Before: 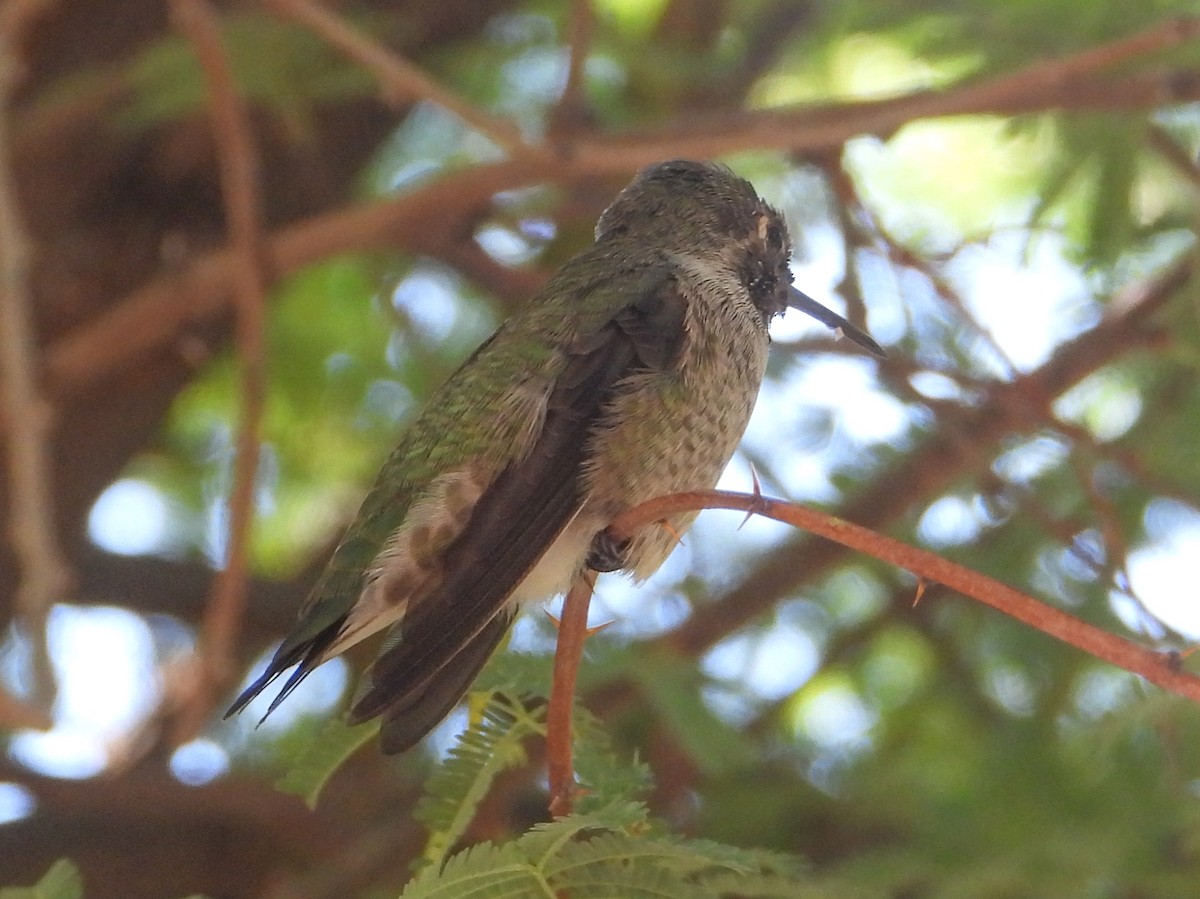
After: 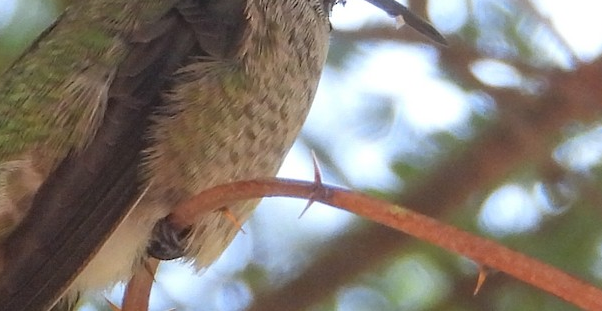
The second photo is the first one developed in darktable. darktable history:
crop: left 36.607%, top 34.735%, right 13.146%, bottom 30.611%
rotate and perspective: crop left 0, crop top 0
